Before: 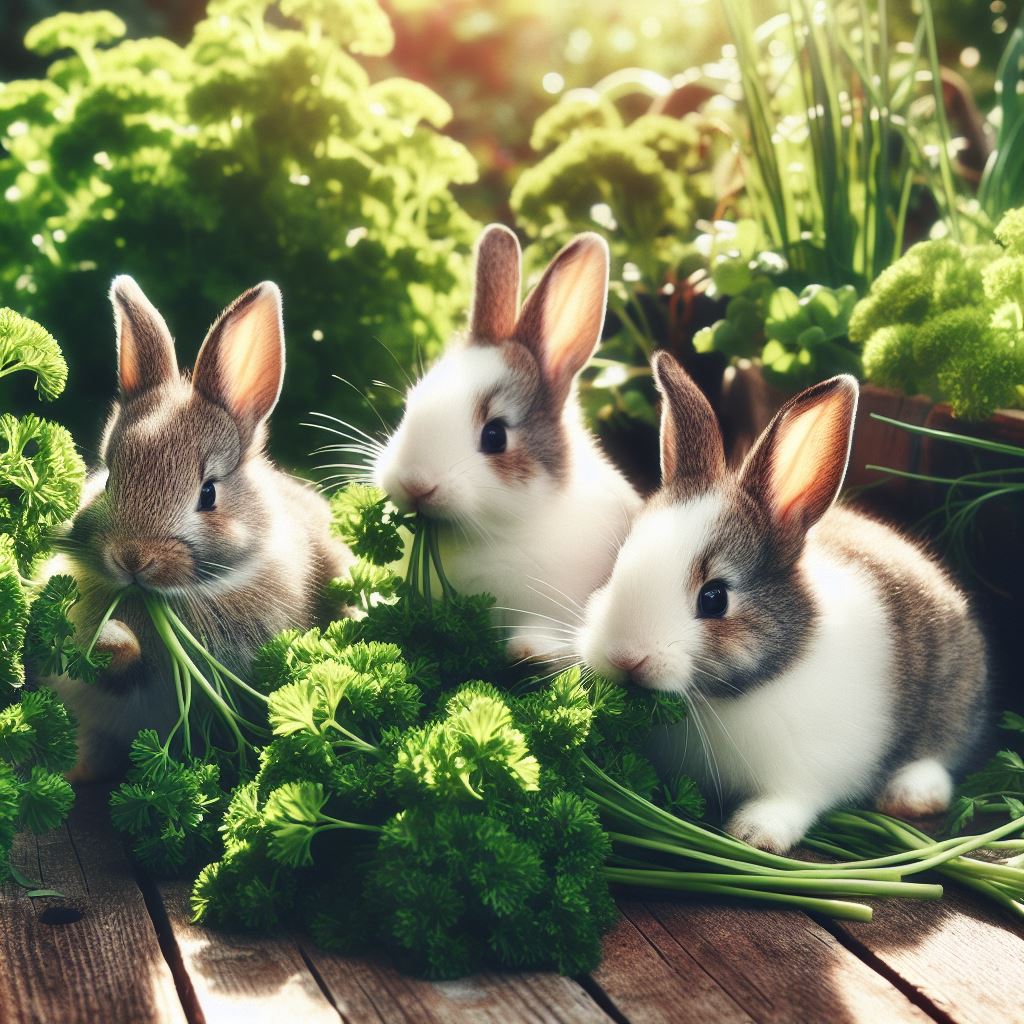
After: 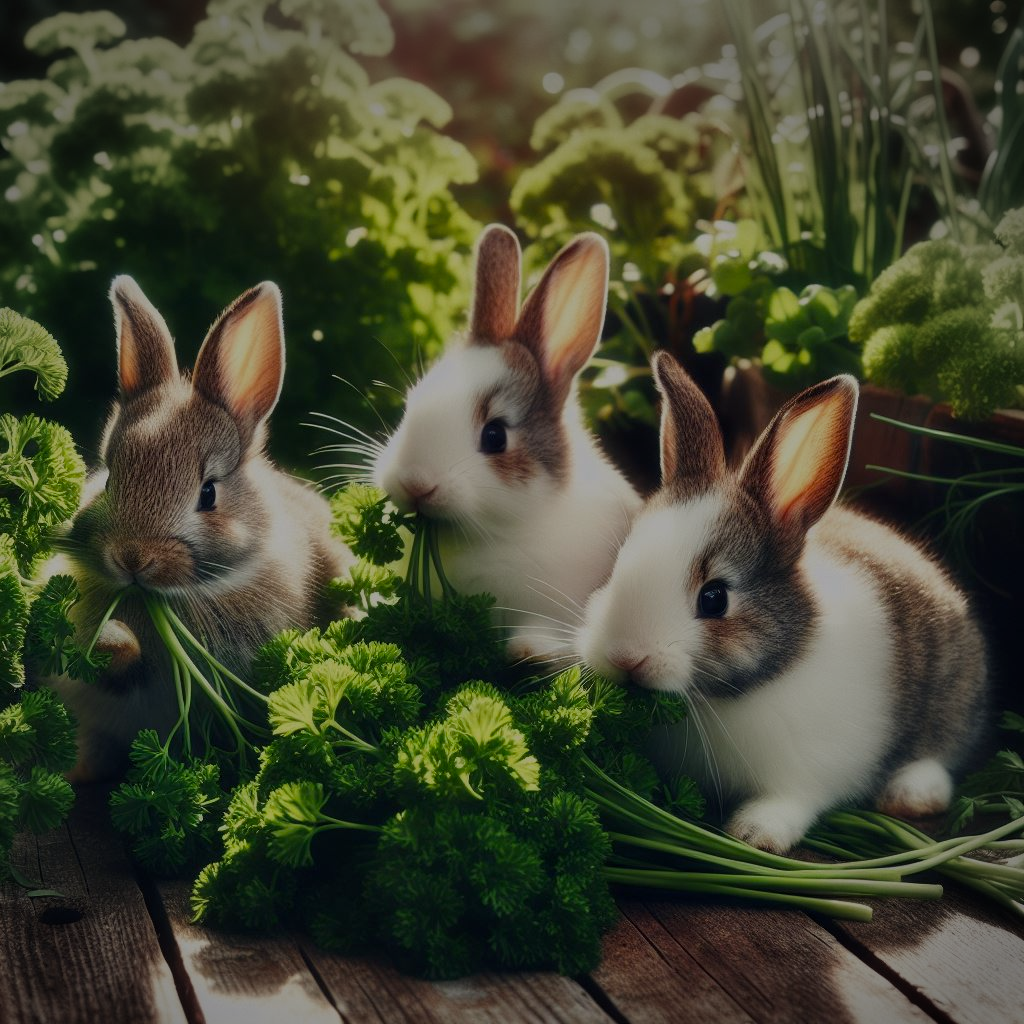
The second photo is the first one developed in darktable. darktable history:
color balance rgb: power › chroma 0.236%, power › hue 62.13°, perceptual saturation grading › global saturation 16.238%
exposure: exposure -1.418 EV, compensate highlight preservation false
vignetting: fall-off start 89.14%, fall-off radius 43.91%, center (-0.036, 0.143), width/height ratio 1.167
local contrast: highlights 106%, shadows 101%, detail 120%, midtone range 0.2
